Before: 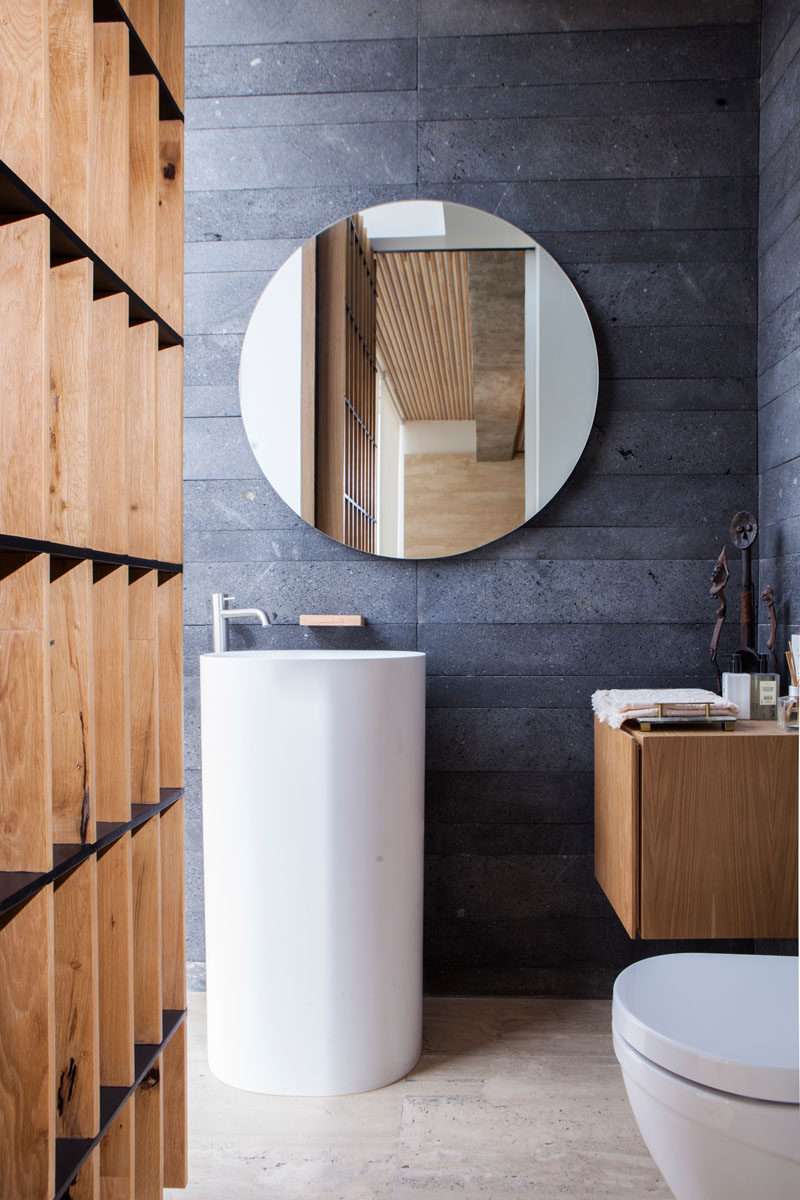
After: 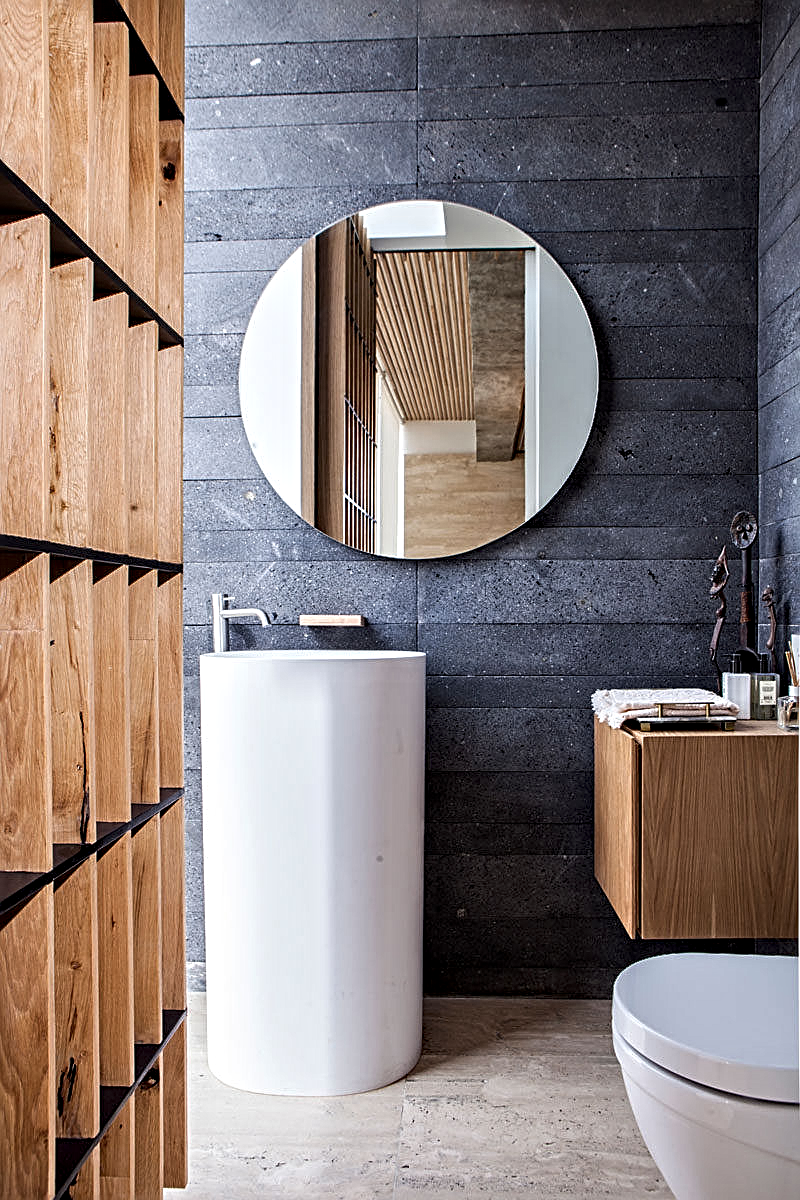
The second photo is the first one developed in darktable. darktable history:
contrast equalizer: y [[0.5, 0.542, 0.583, 0.625, 0.667, 0.708], [0.5 ×6], [0.5 ×6], [0 ×6], [0 ×6]]
sharpen: on, module defaults
